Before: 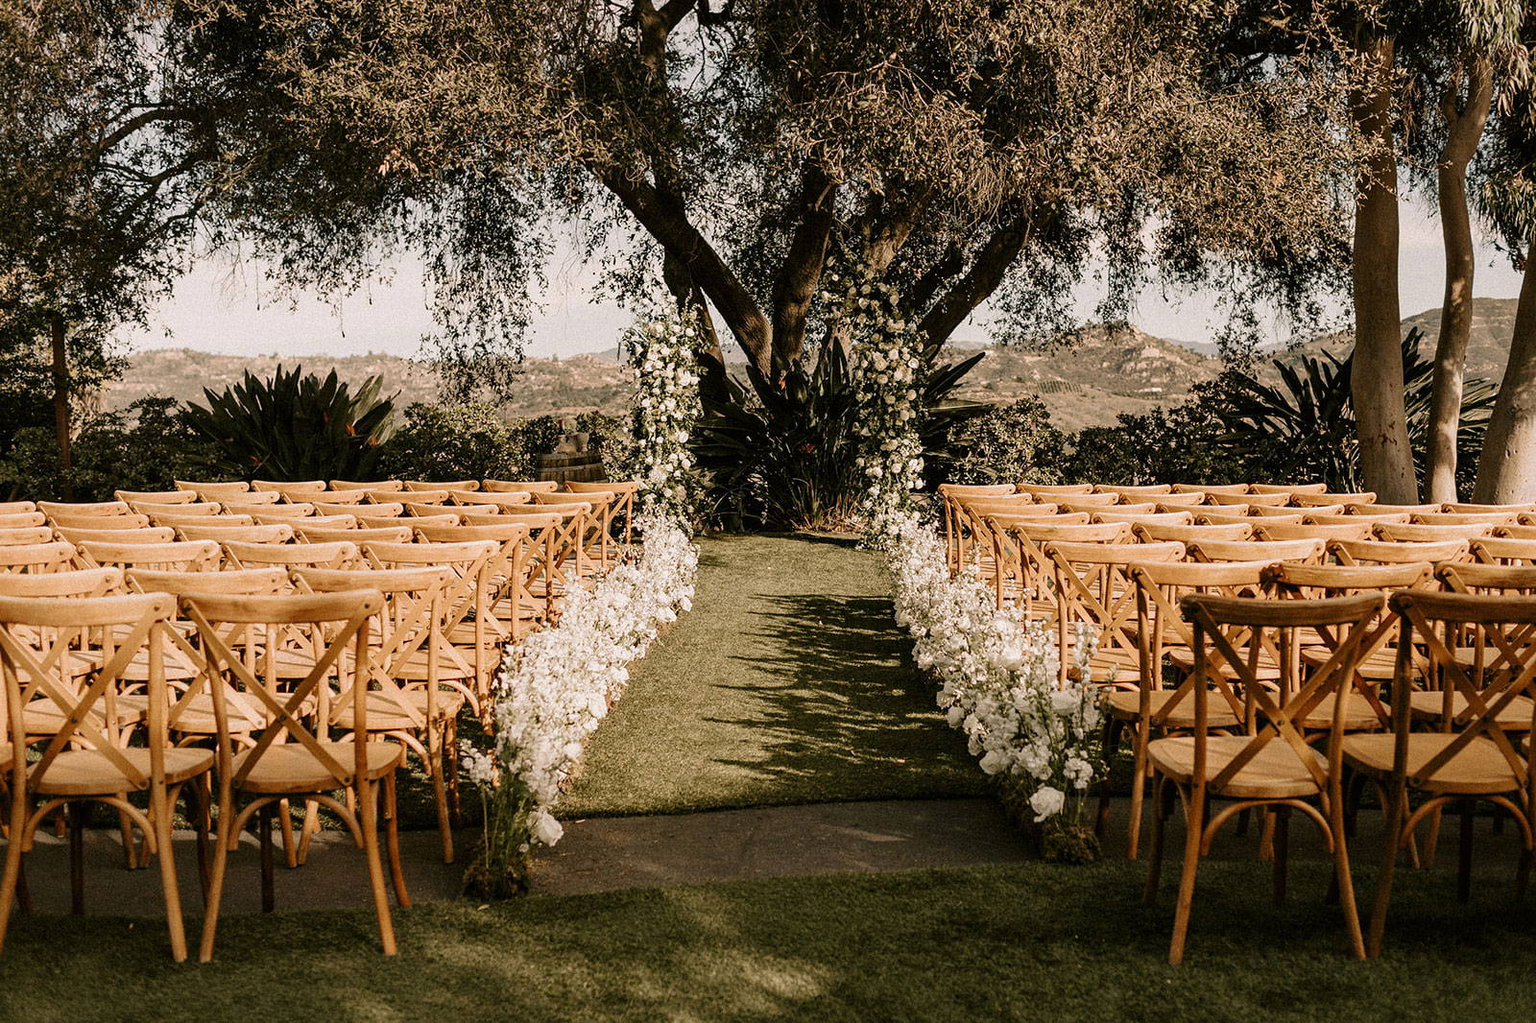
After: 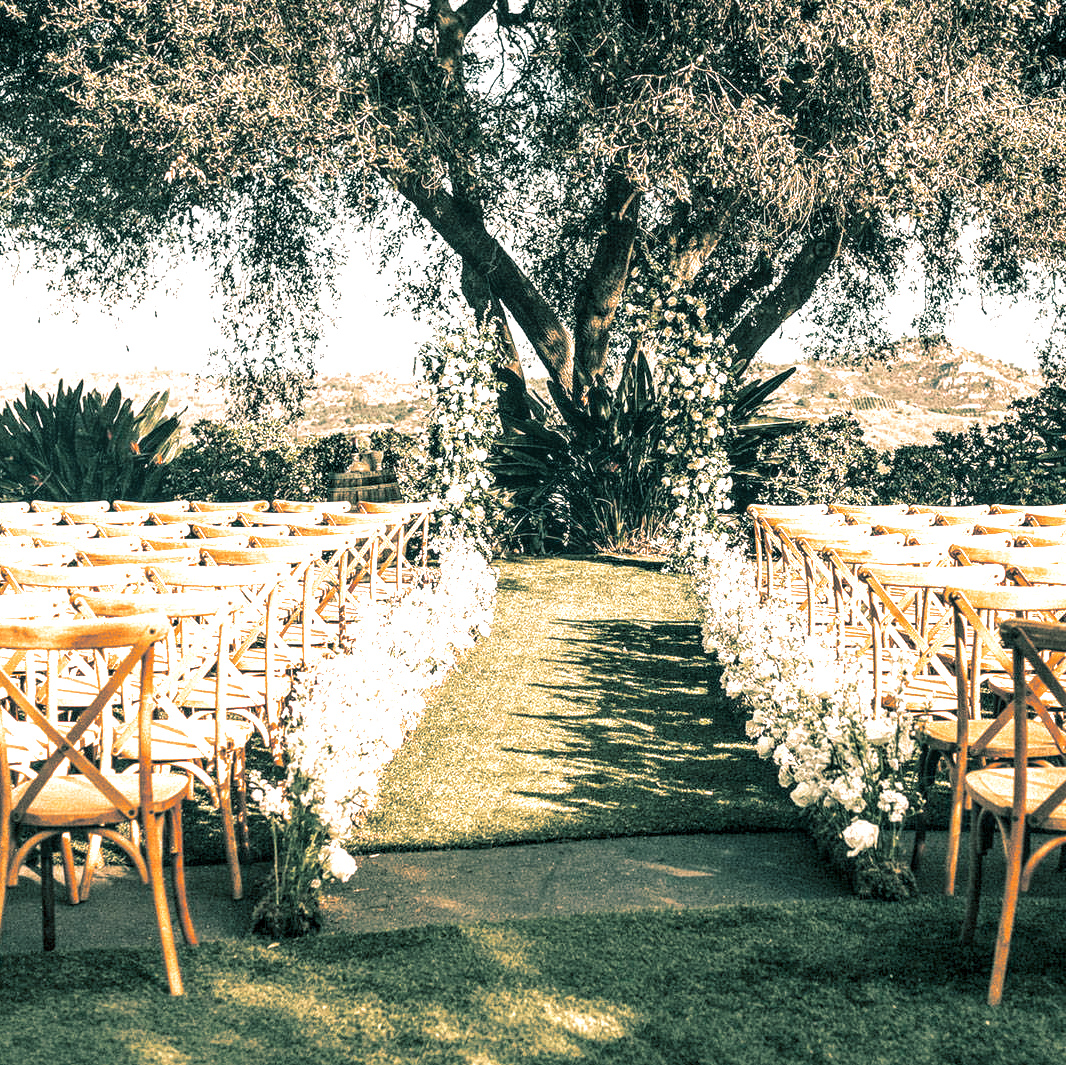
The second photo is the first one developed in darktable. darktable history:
exposure: black level correction 0.001, exposure 1.646 EV, compensate exposure bias true, compensate highlight preservation false
crop and rotate: left 14.436%, right 18.898%
local contrast: on, module defaults
split-toning: shadows › hue 183.6°, shadows › saturation 0.52, highlights › hue 0°, highlights › saturation 0
